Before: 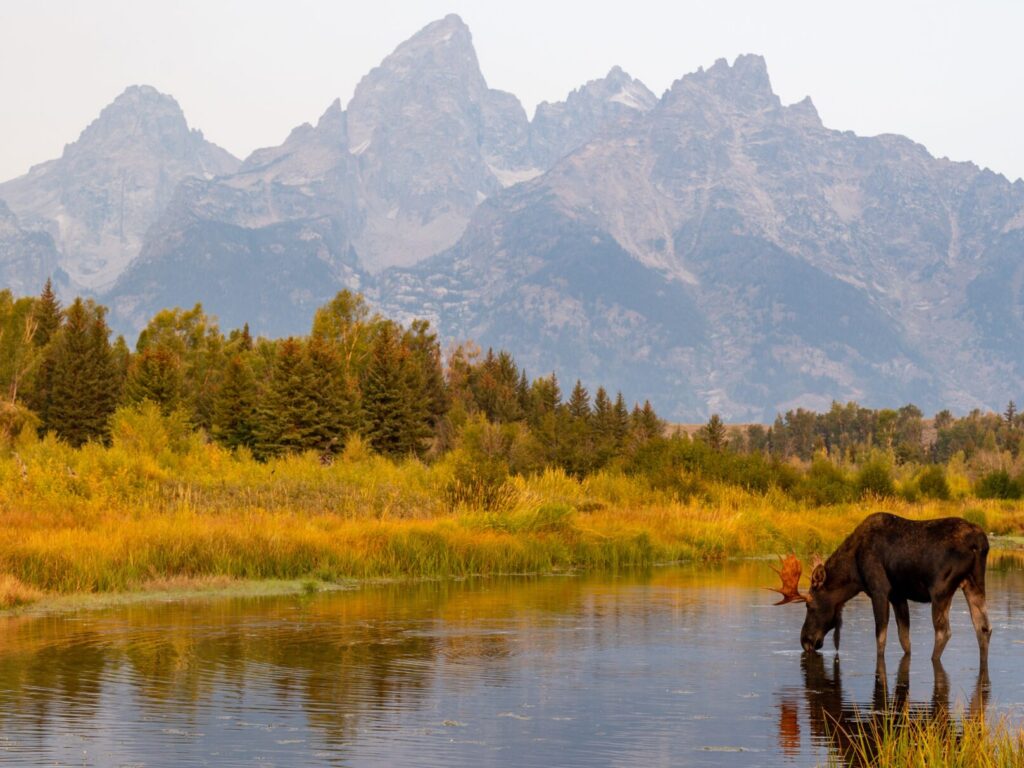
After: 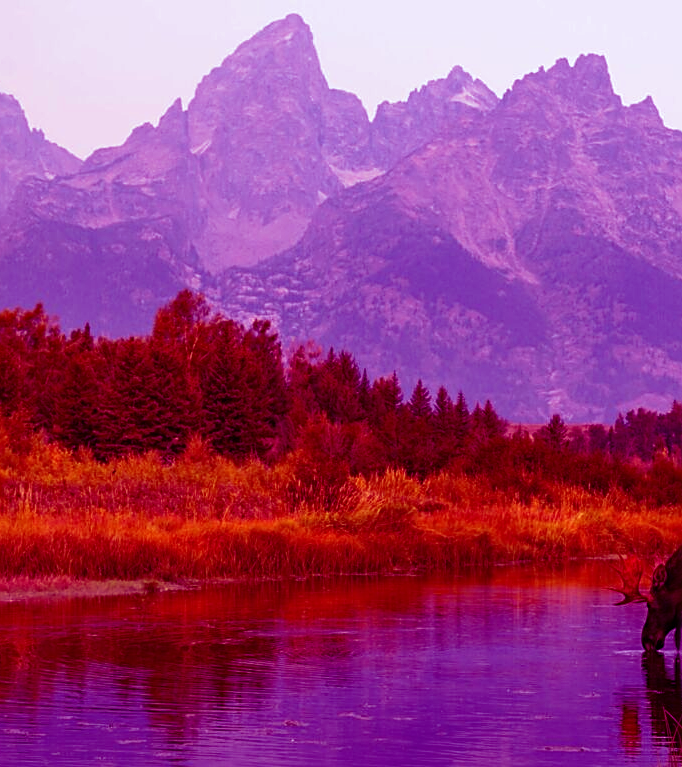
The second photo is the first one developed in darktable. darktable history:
crop and rotate: left 15.546%, right 17.787%
white balance: red 0.986, blue 1.01
sharpen: on, module defaults
velvia: strength 40%
color balance: mode lift, gamma, gain (sRGB), lift [1, 1, 0.101, 1]
